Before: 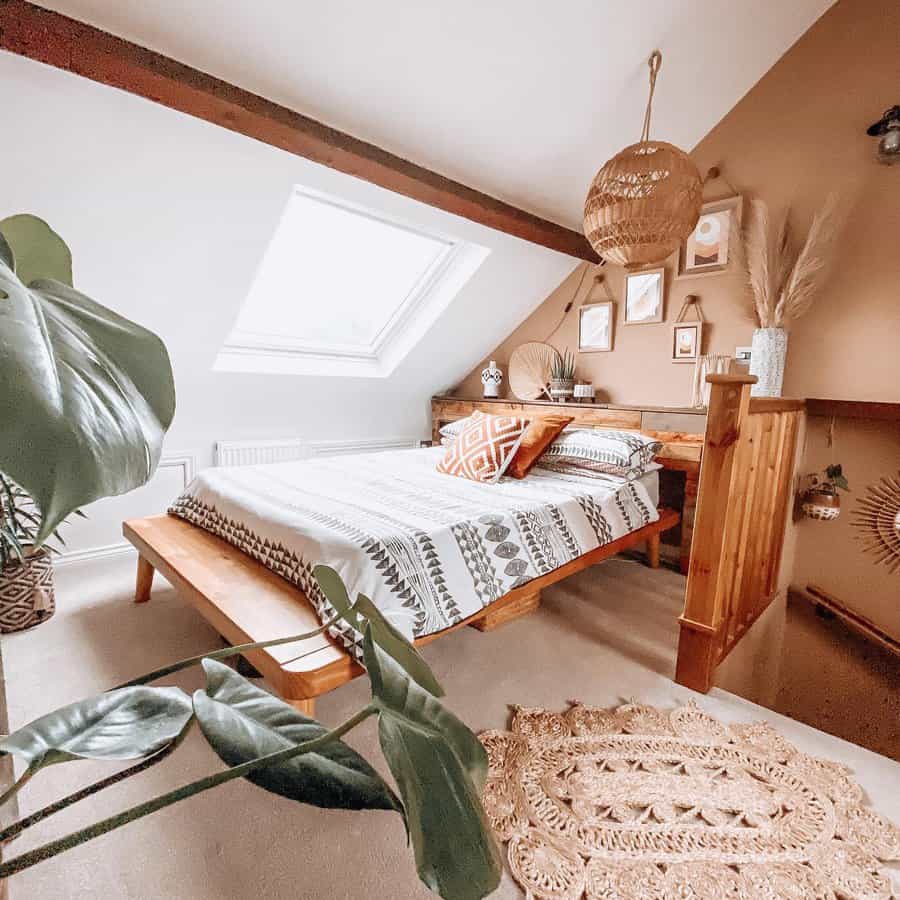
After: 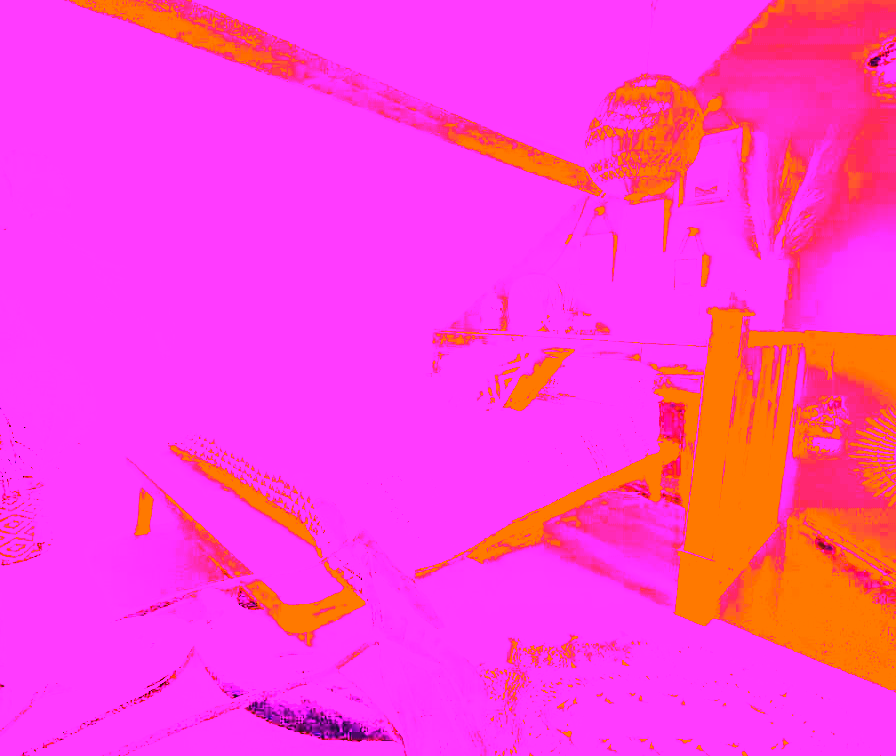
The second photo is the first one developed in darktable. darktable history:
crop: top 7.625%, bottom 8.027%
lowpass: radius 0.1, contrast 0.85, saturation 1.1, unbound 0
color correction: highlights a* 12.23, highlights b* 5.41
haze removal: compatibility mode true, adaptive false
white balance: red 8, blue 8
color balance rgb: perceptual saturation grading › global saturation 36%, perceptual brilliance grading › global brilliance 10%, global vibrance 20%
contrast brightness saturation: contrast 0.1, saturation -0.3
exposure: black level correction 0.001, exposure 0.5 EV, compensate exposure bias true, compensate highlight preservation false
